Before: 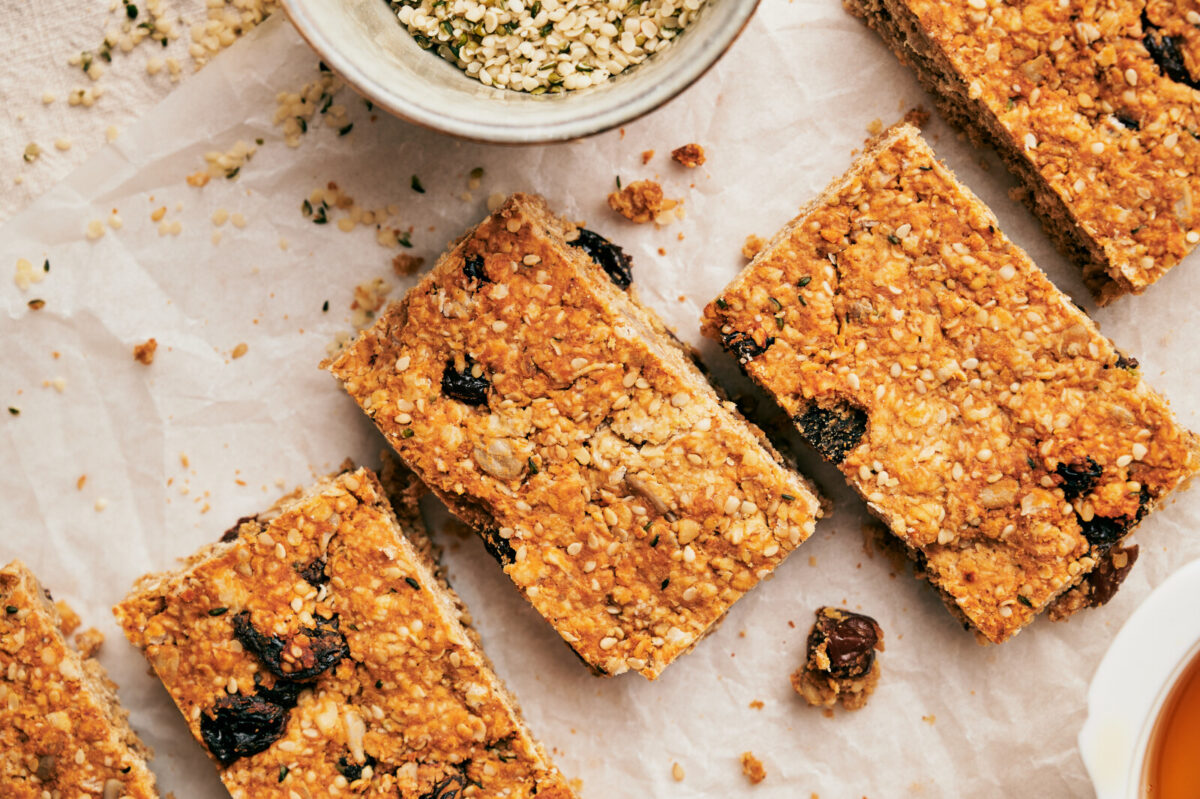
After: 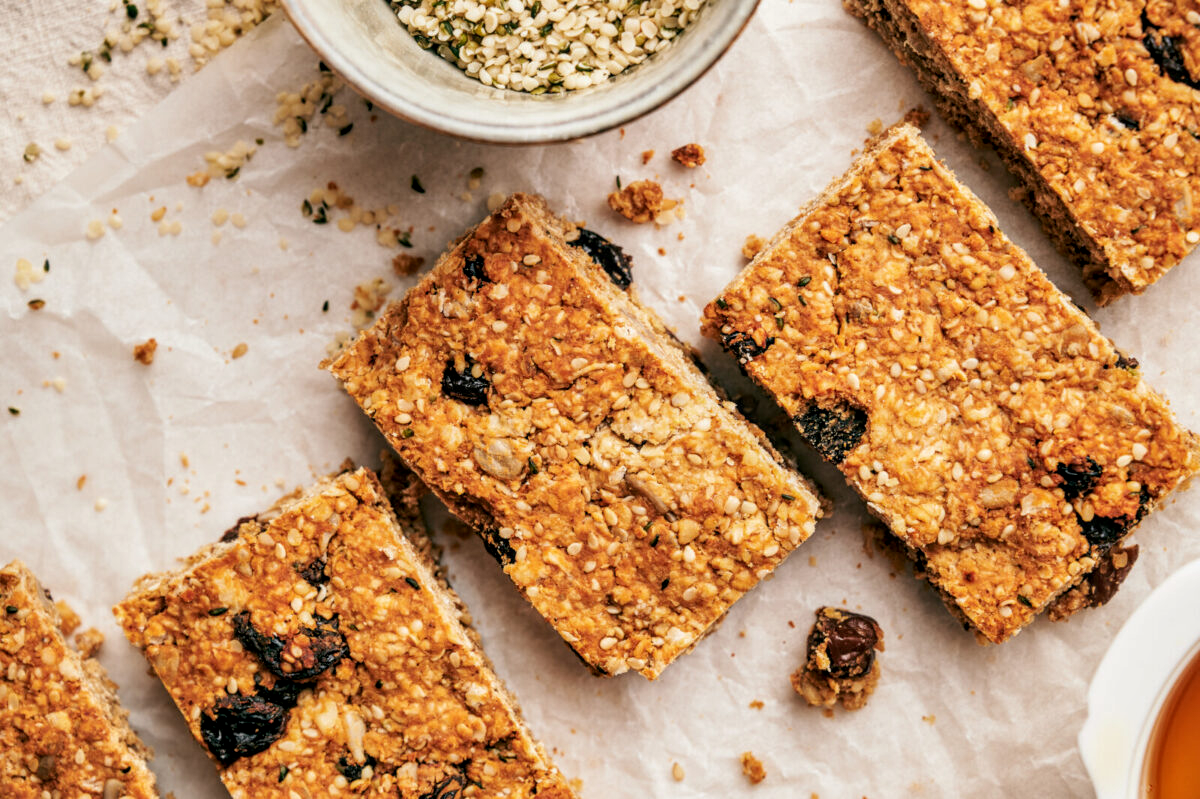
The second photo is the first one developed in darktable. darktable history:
base curve: curves: ch0 [(0, 0) (0.283, 0.295) (1, 1)], preserve colors none
local contrast: detail 130%
